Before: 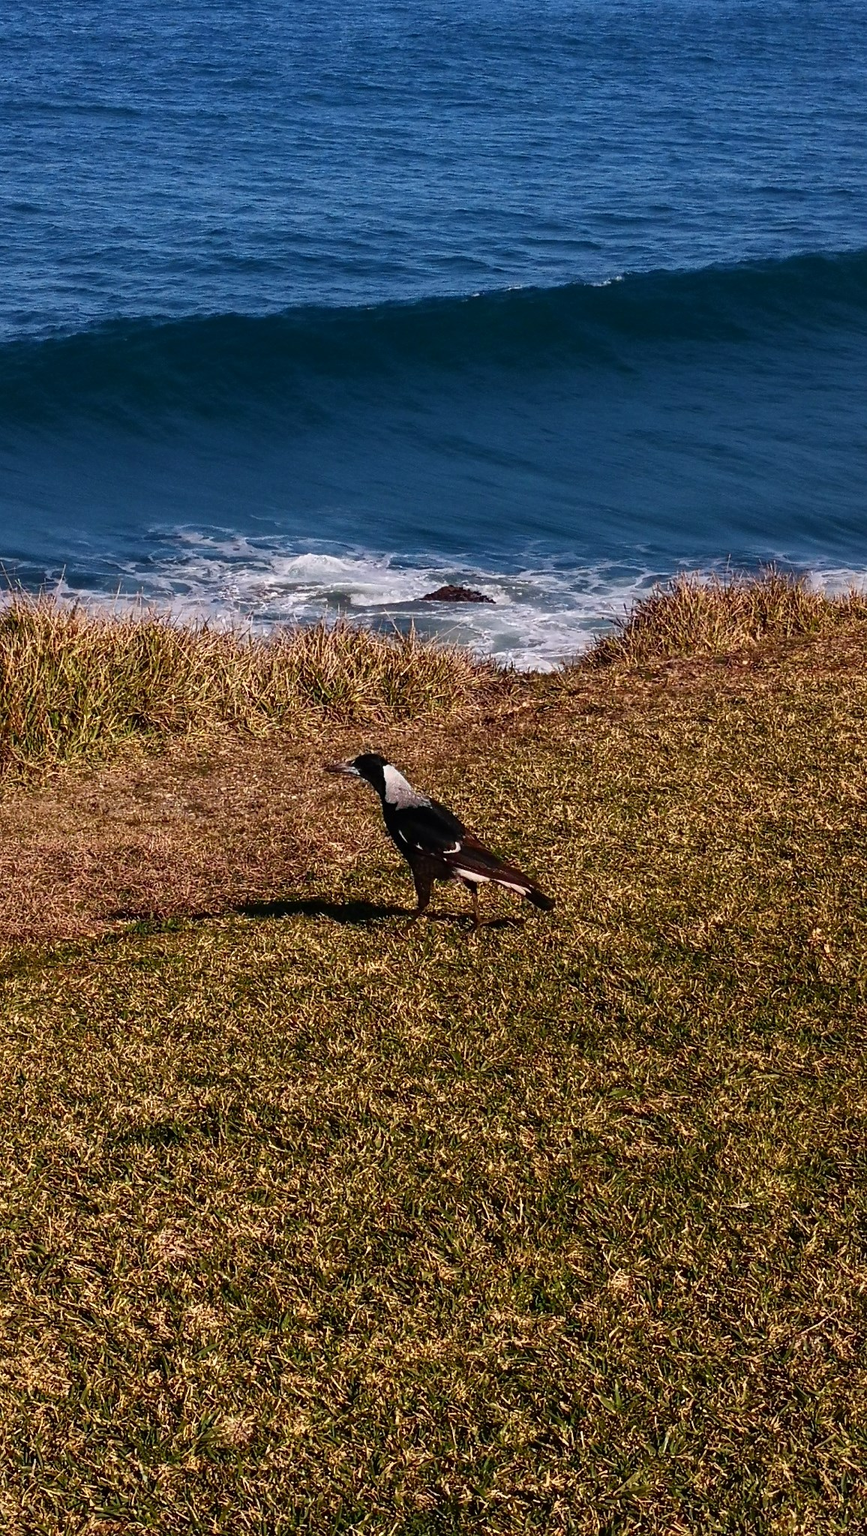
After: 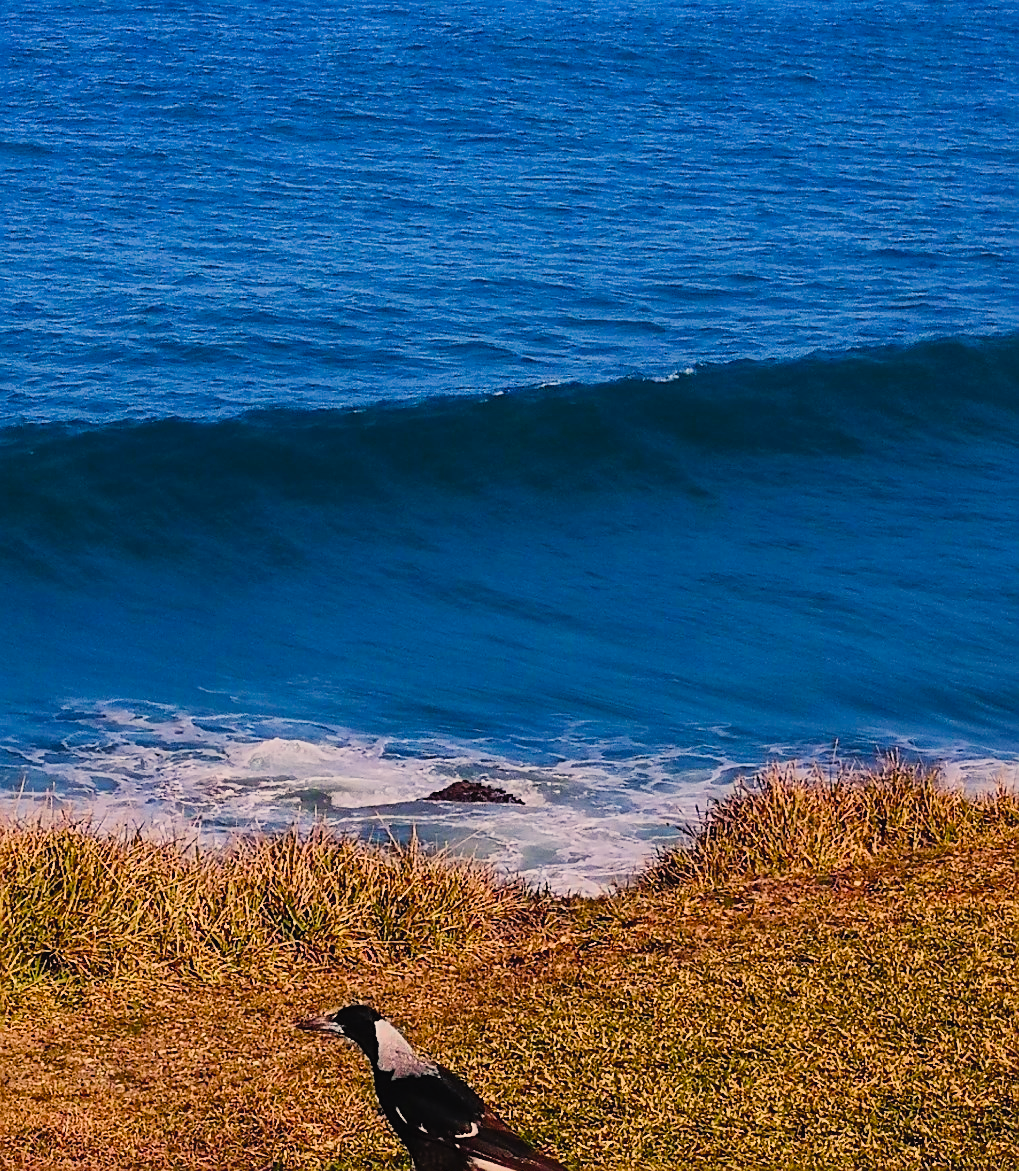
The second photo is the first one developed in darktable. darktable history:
color balance rgb: shadows lift › chroma 2%, shadows lift › hue 247.2°, power › chroma 0.3%, power › hue 25.2°, highlights gain › chroma 3%, highlights gain › hue 60°, global offset › luminance 0.75%, perceptual saturation grading › global saturation 20%, perceptual saturation grading › highlights -20%, perceptual saturation grading › shadows 30%, global vibrance 20%
sharpen: on, module defaults
crop and rotate: left 11.812%, bottom 42.776%
contrast brightness saturation: contrast 0.07, brightness 0.08, saturation 0.18
filmic rgb: black relative exposure -7.15 EV, white relative exposure 5.36 EV, hardness 3.02, color science v6 (2022)
